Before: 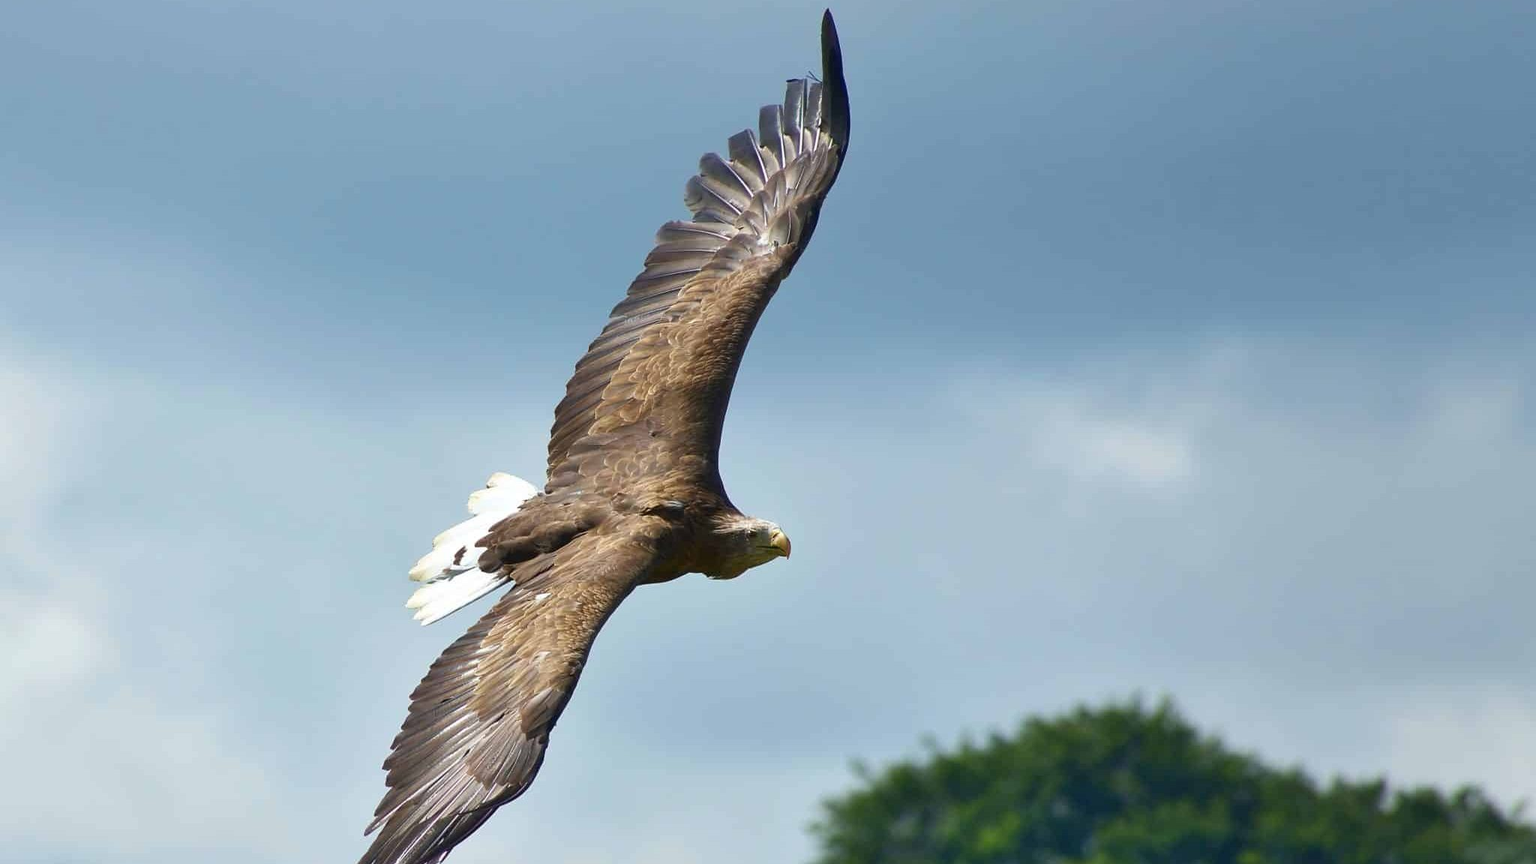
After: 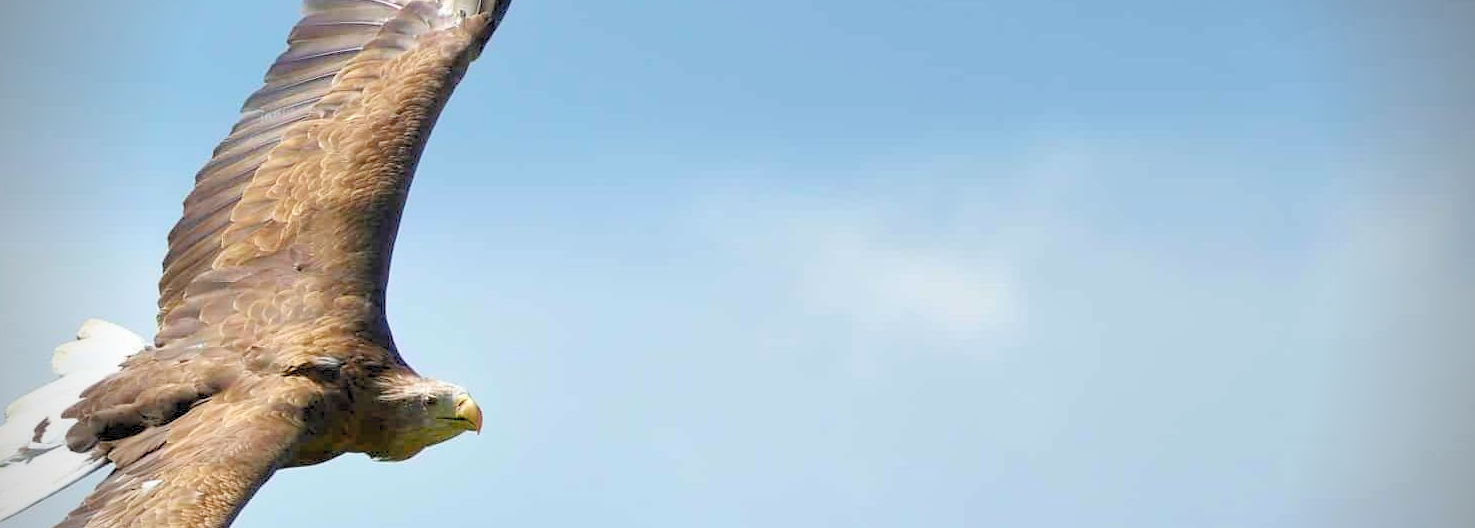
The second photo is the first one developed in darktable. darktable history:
crop and rotate: left 27.938%, top 27.046%, bottom 27.046%
levels: levels [0.072, 0.414, 0.976]
vignetting: fall-off radius 31.48%, brightness -0.472
